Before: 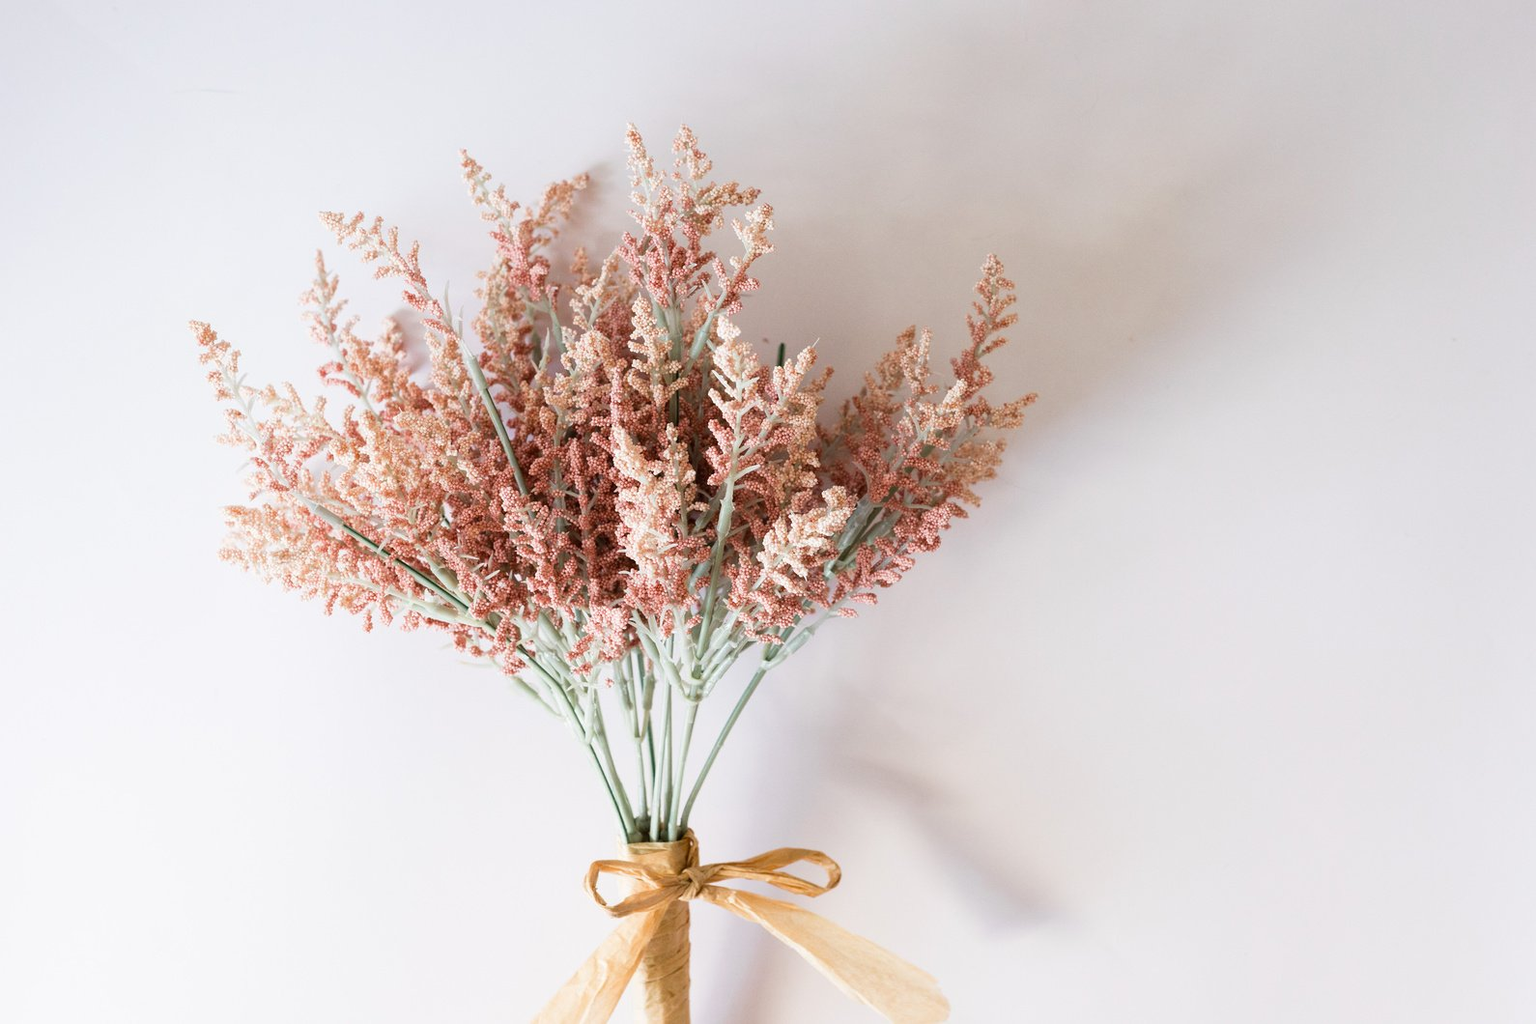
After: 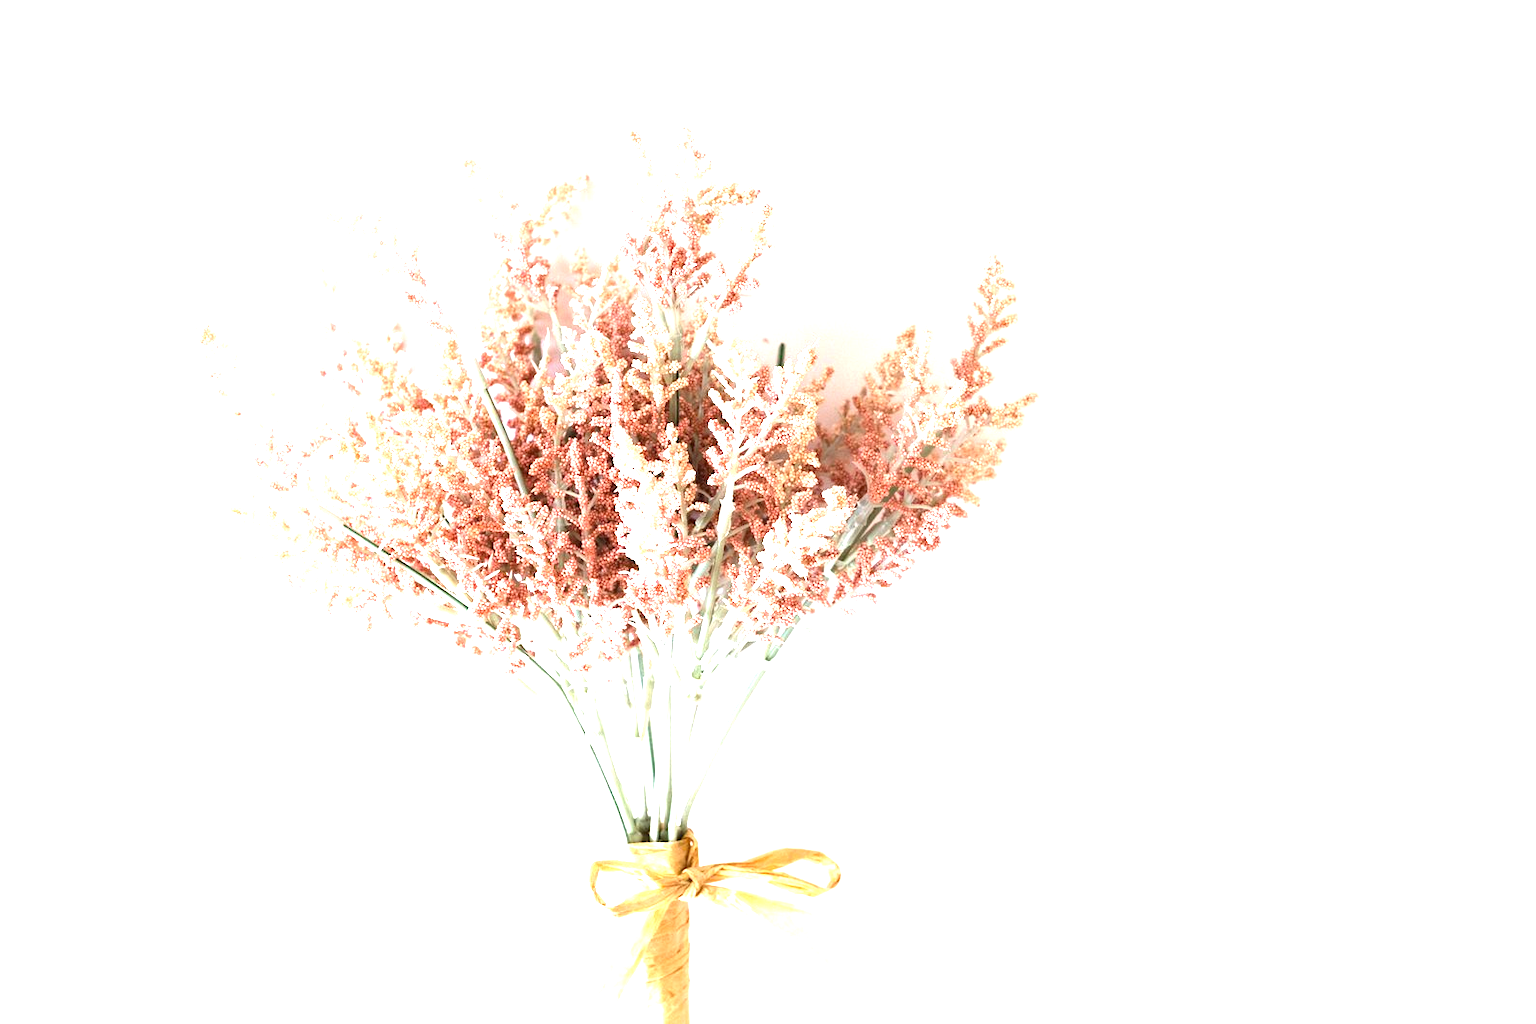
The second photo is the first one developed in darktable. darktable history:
exposure: black level correction 0, exposure 1.704 EV, compensate highlight preservation false
